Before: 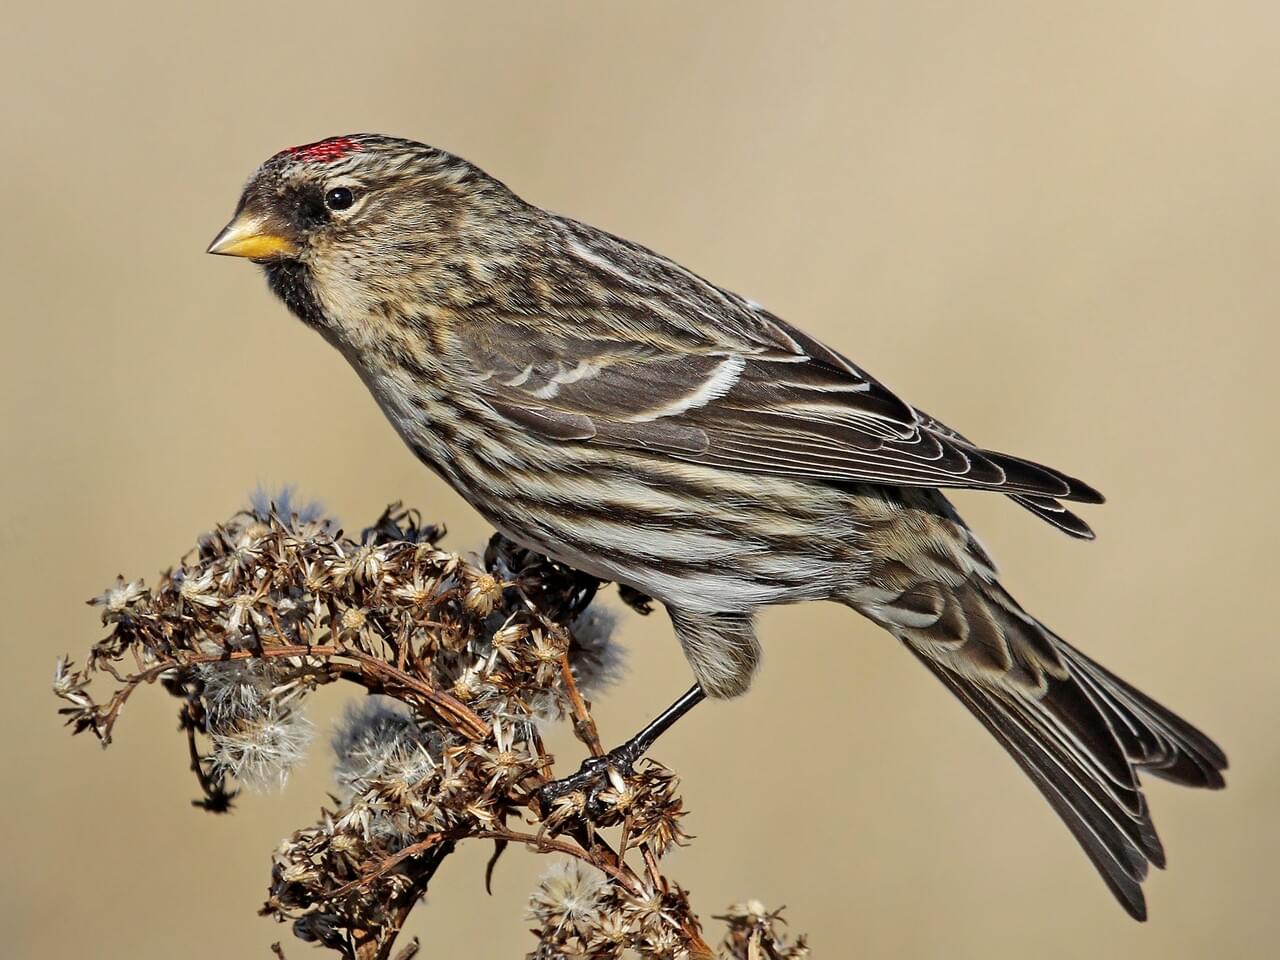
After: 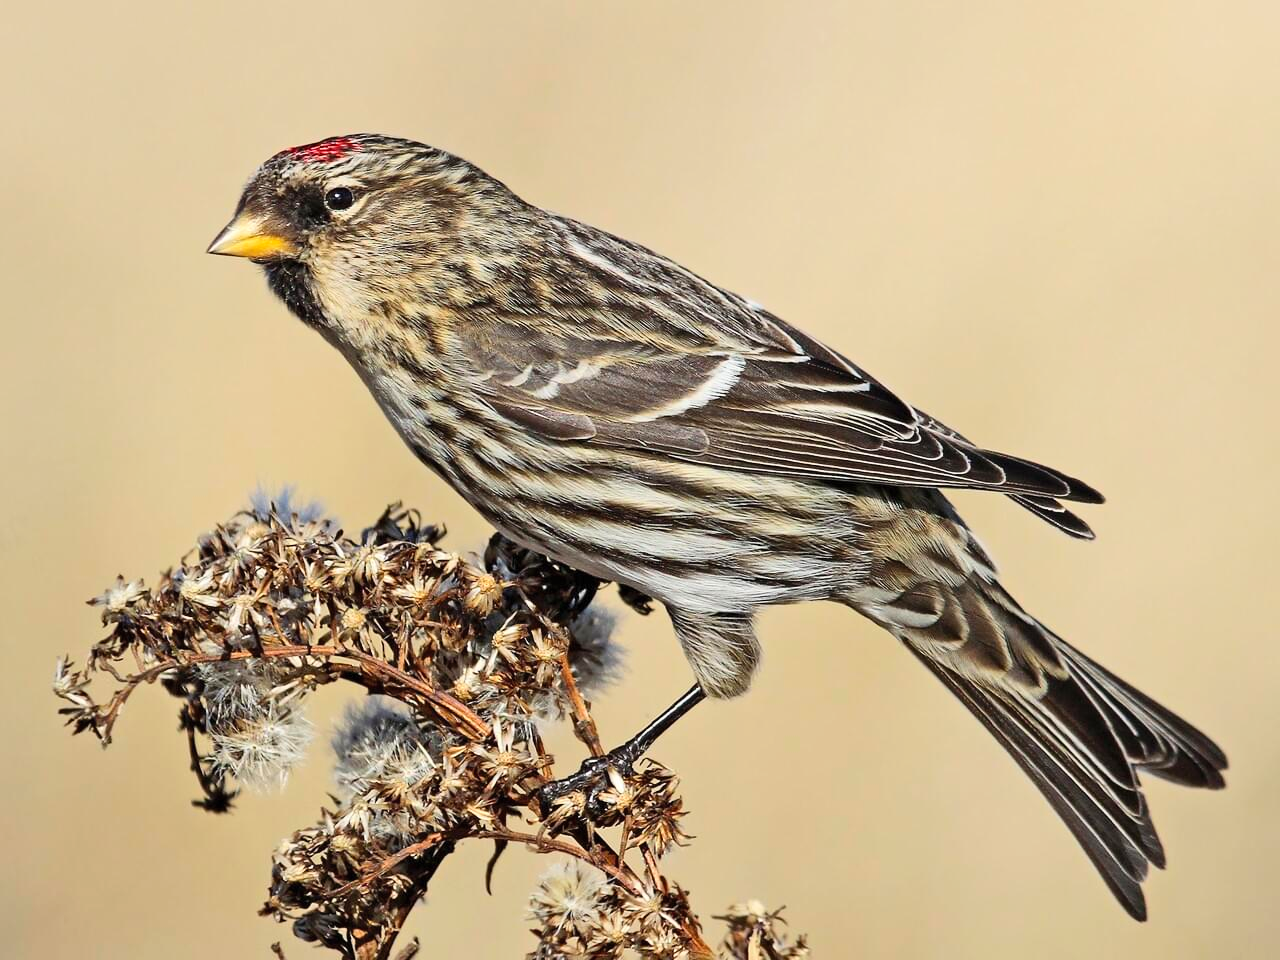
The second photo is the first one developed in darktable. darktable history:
color balance rgb: on, module defaults
contrast brightness saturation: contrast 0.2, brightness 0.16, saturation 0.22
